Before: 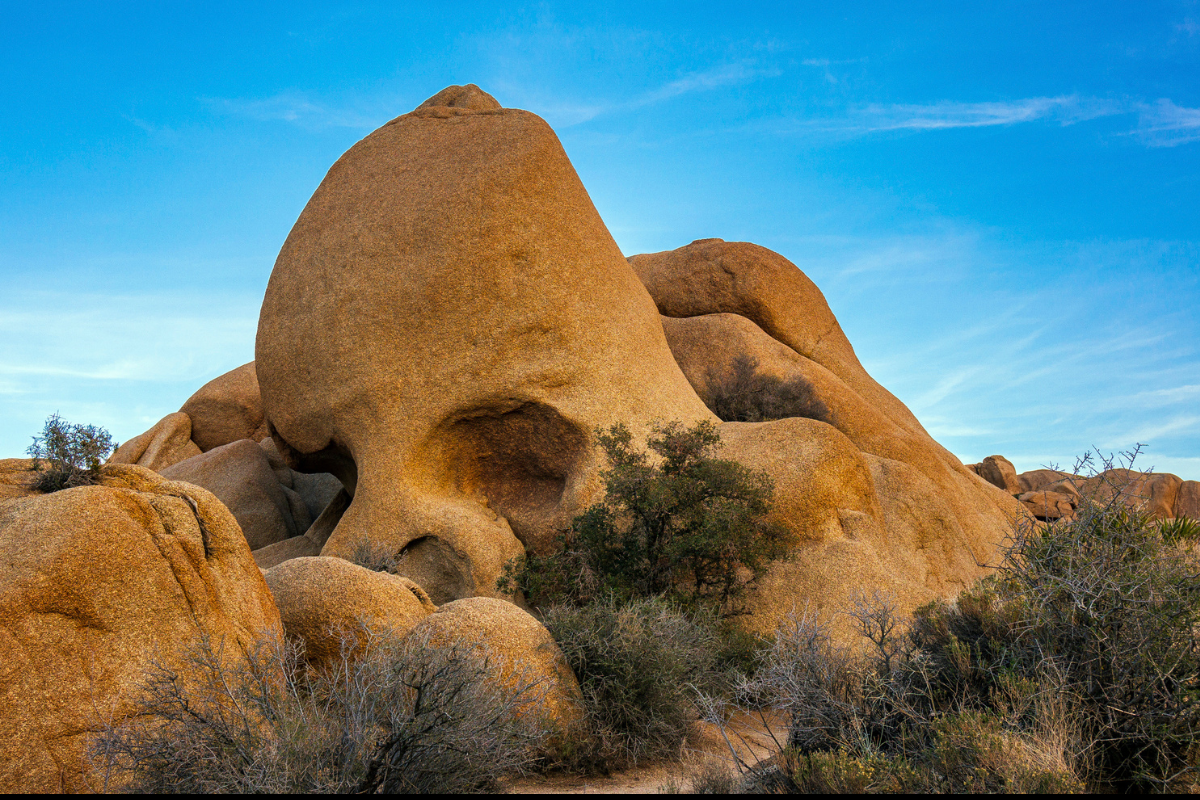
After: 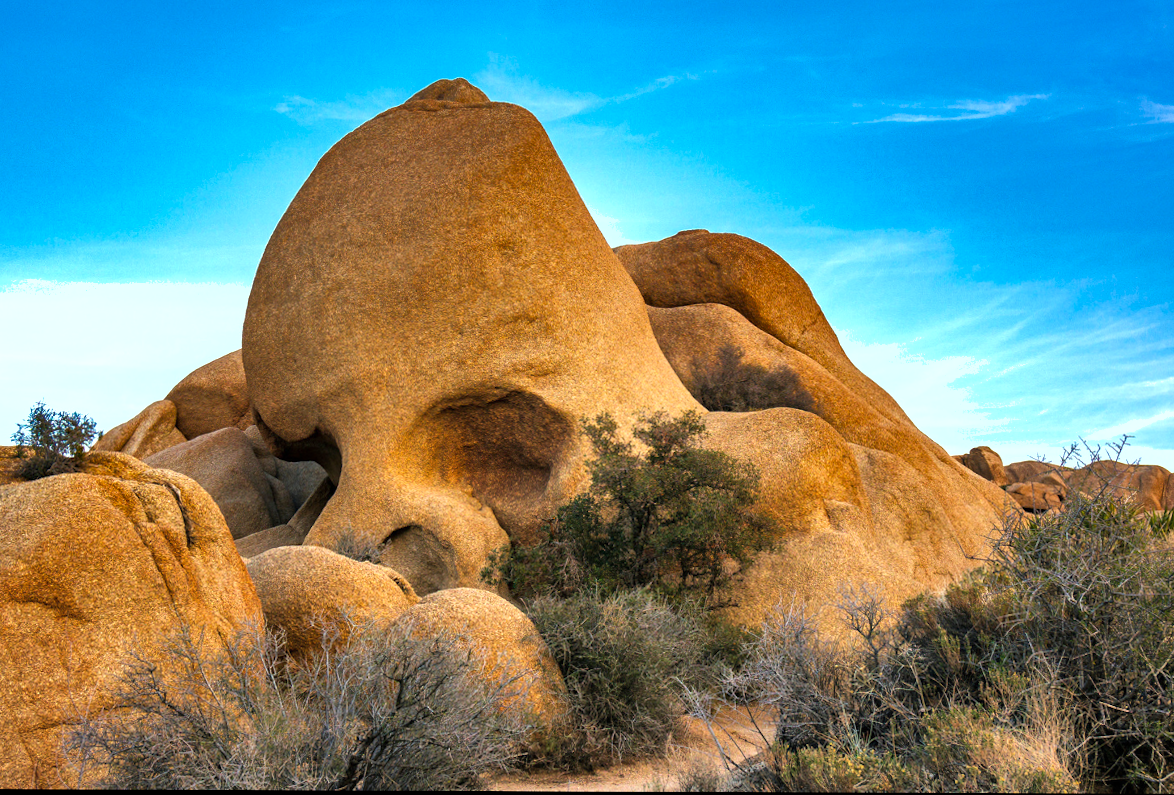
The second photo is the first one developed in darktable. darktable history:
rotate and perspective: rotation 0.226°, lens shift (vertical) -0.042, crop left 0.023, crop right 0.982, crop top 0.006, crop bottom 0.994
exposure: exposure 0.6 EV, compensate highlight preservation false
shadows and highlights: radius 108.52, shadows 44.07, highlights -67.8, low approximation 0.01, soften with gaussian
